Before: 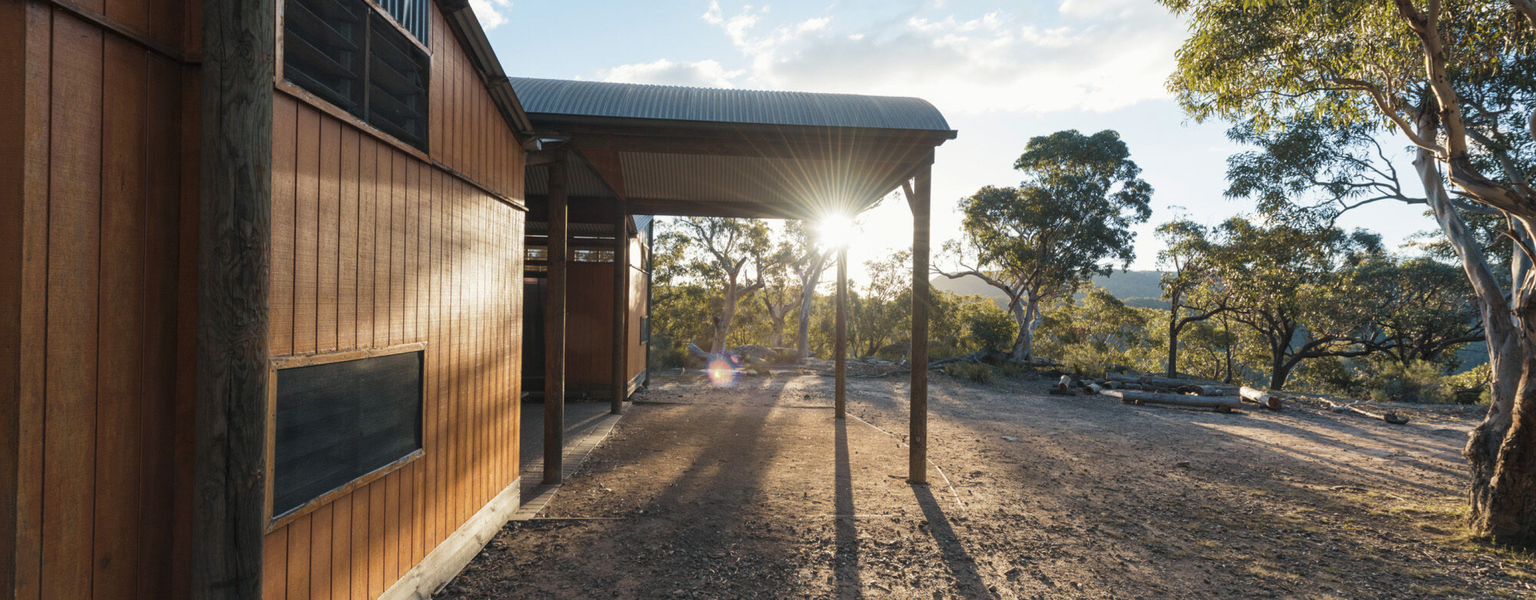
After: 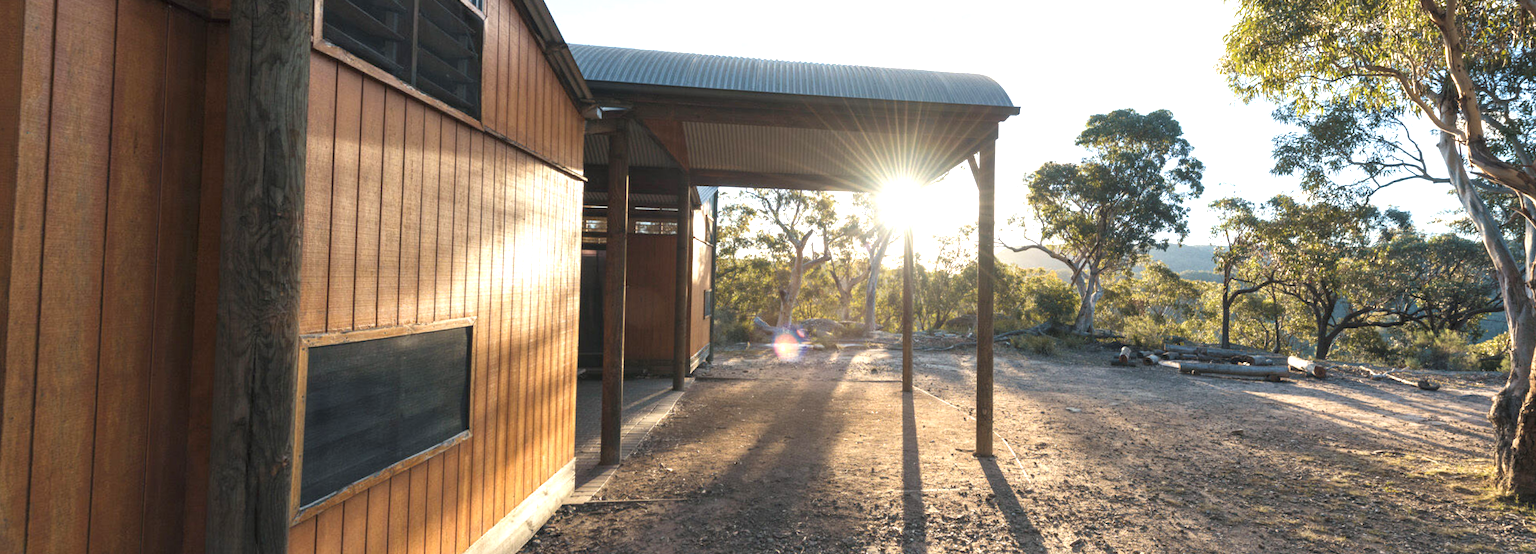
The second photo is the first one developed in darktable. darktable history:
rotate and perspective: rotation -0.013°, lens shift (vertical) -0.027, lens shift (horizontal) 0.178, crop left 0.016, crop right 0.989, crop top 0.082, crop bottom 0.918
exposure: exposure 0.74 EV, compensate highlight preservation false
crop and rotate: left 0.126%
